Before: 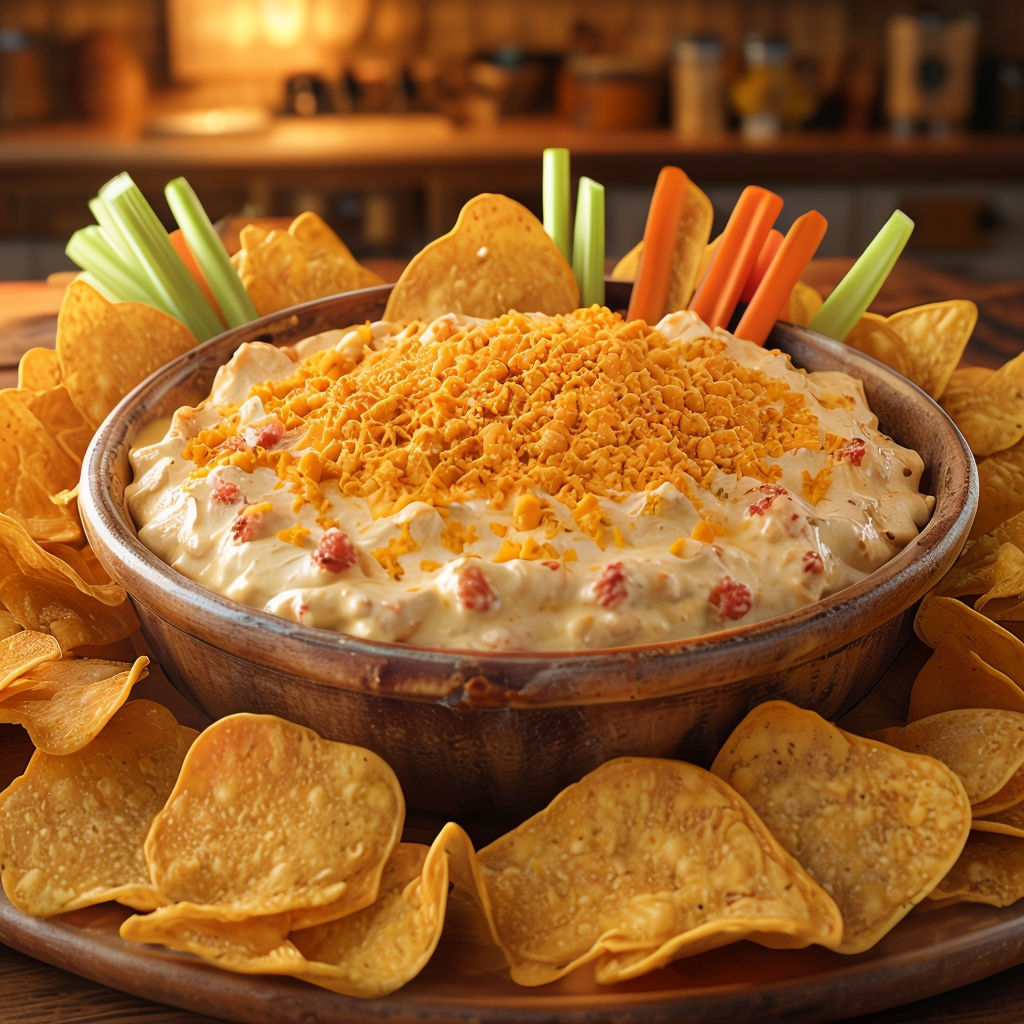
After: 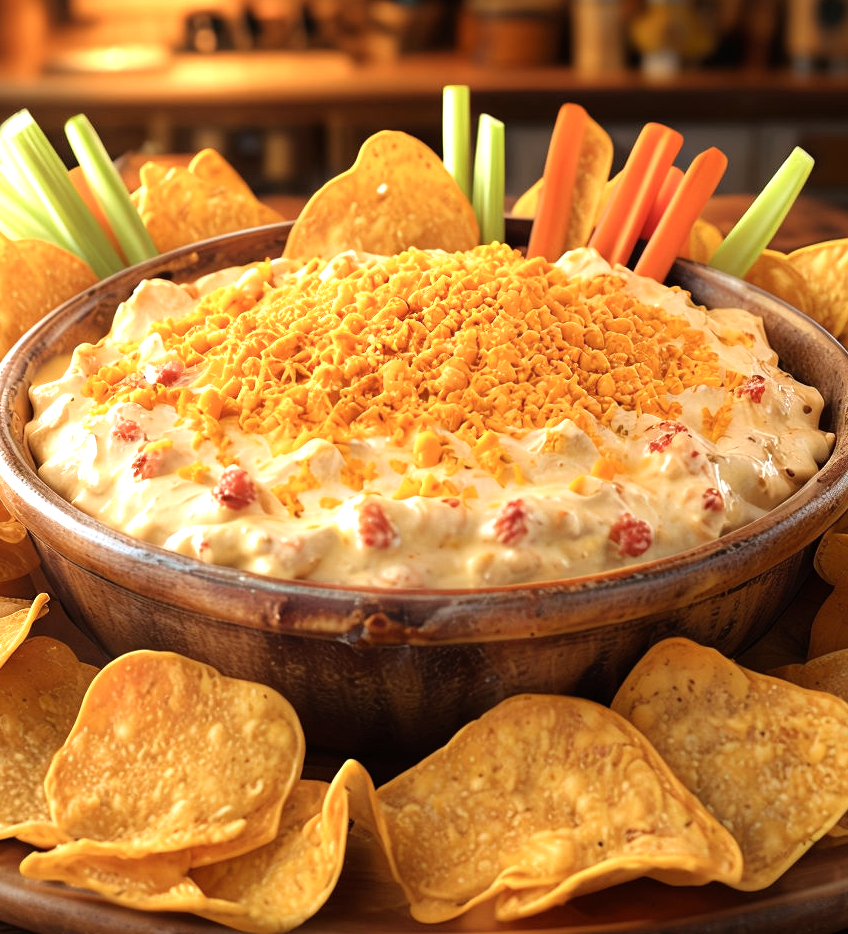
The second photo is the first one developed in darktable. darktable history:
crop: left 9.834%, top 6.236%, right 7.267%, bottom 2.479%
tone equalizer: -8 EV -0.773 EV, -7 EV -0.728 EV, -6 EV -0.6 EV, -5 EV -0.386 EV, -3 EV 0.384 EV, -2 EV 0.6 EV, -1 EV 0.678 EV, +0 EV 0.743 EV
color calibration: illuminant same as pipeline (D50), adaptation XYZ, x 0.345, y 0.359, temperature 5006.11 K, gamut compression 1.65
